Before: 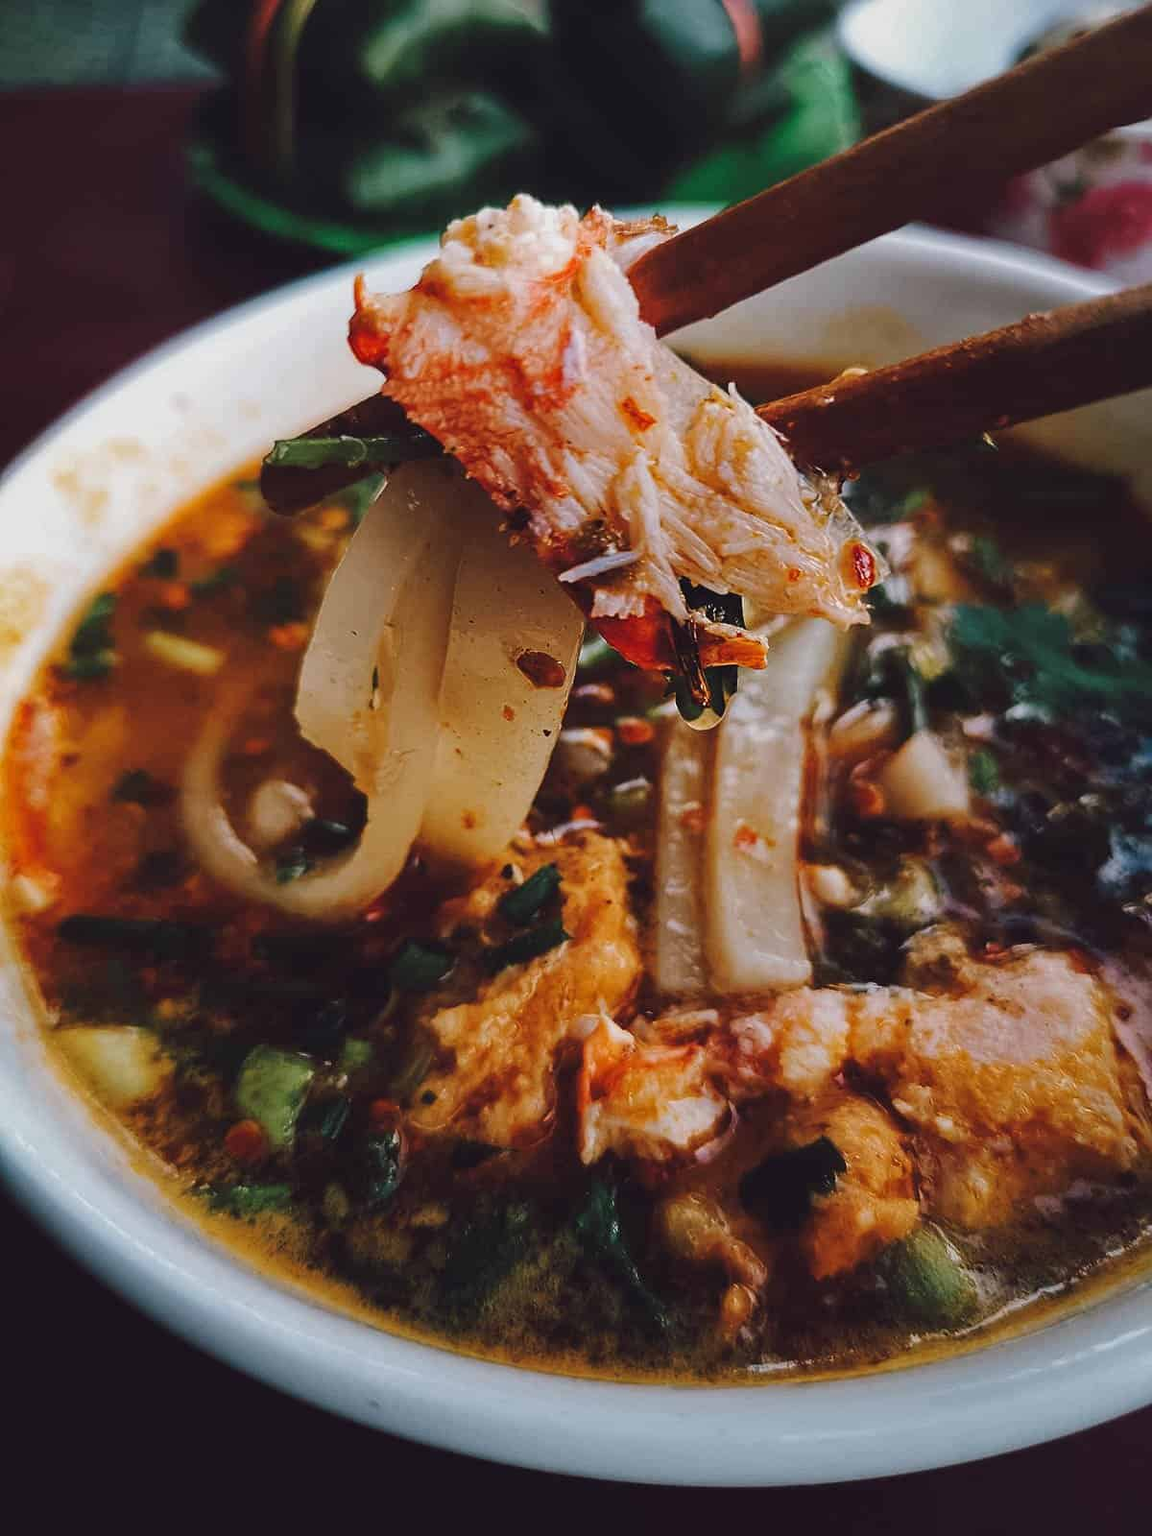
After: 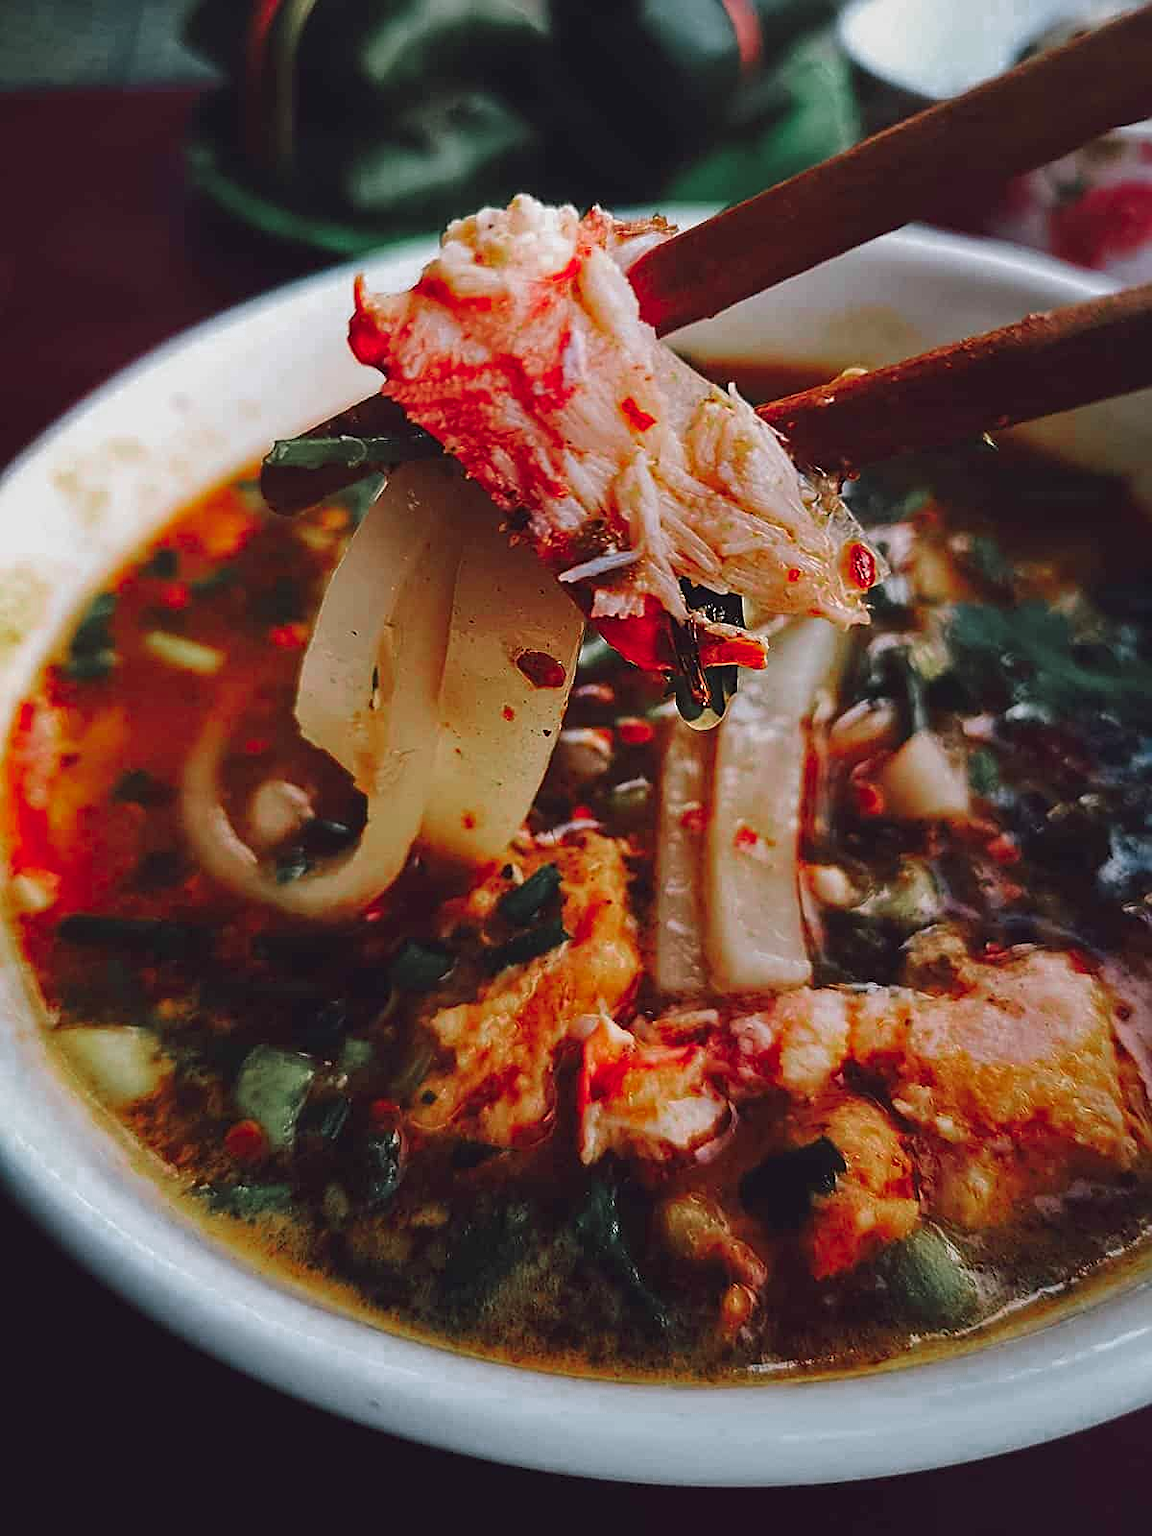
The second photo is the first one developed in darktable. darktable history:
color zones: curves: ch0 [(0, 0.466) (0.128, 0.466) (0.25, 0.5) (0.375, 0.456) (0.5, 0.5) (0.625, 0.5) (0.737, 0.652) (0.875, 0.5)]; ch1 [(0, 0.603) (0.125, 0.618) (0.261, 0.348) (0.372, 0.353) (0.497, 0.363) (0.611, 0.45) (0.731, 0.427) (0.875, 0.518) (0.998, 0.652)]; ch2 [(0, 0.559) (0.125, 0.451) (0.253, 0.564) (0.37, 0.578) (0.5, 0.466) (0.625, 0.471) (0.731, 0.471) (0.88, 0.485)]
sharpen: on, module defaults
